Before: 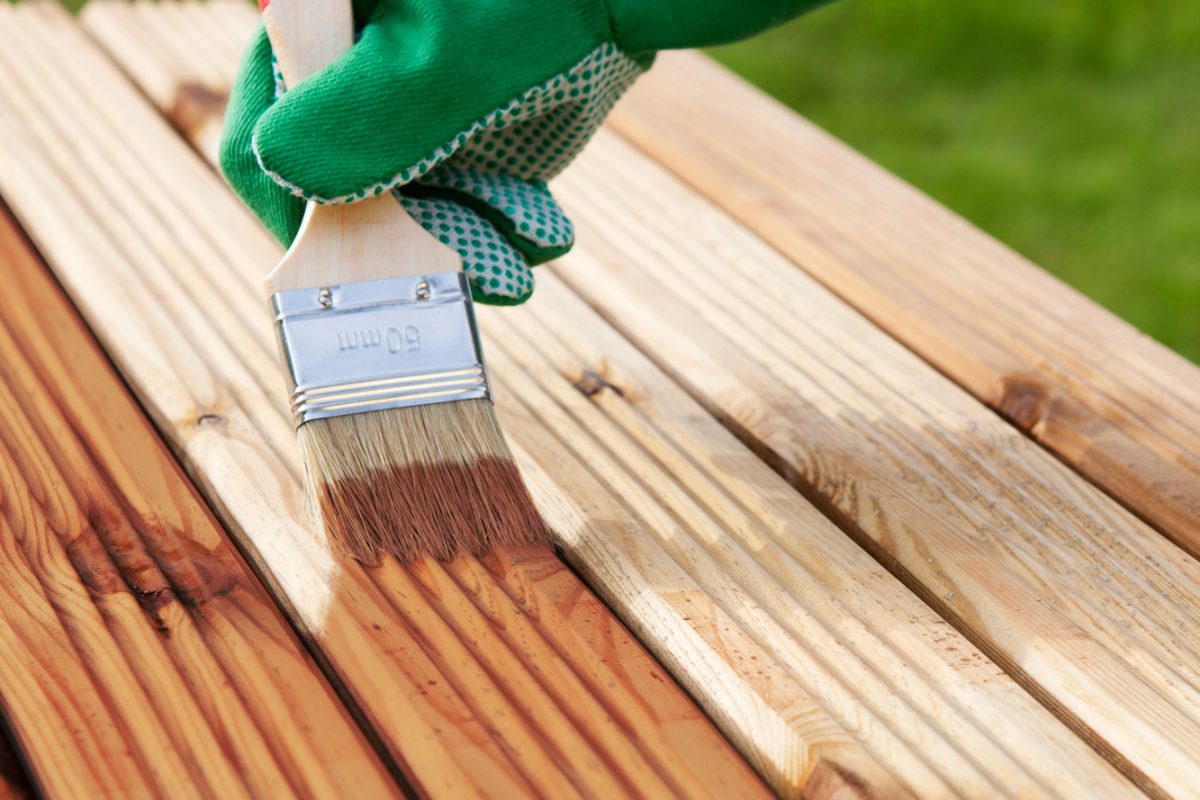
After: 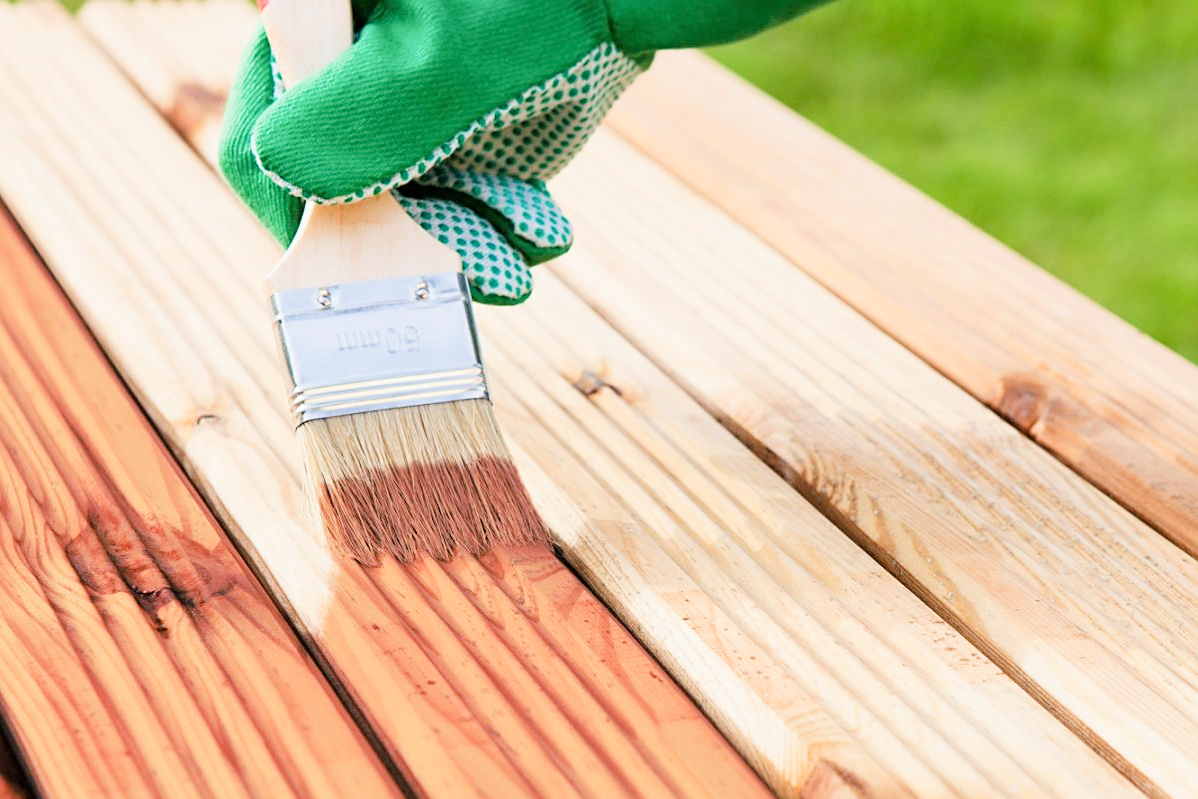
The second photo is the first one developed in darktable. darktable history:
exposure: black level correction 0, exposure 1.461 EV, compensate exposure bias true, compensate highlight preservation false
crop: left 0.12%
filmic rgb: black relative exposure -7.65 EV, white relative exposure 4.56 EV, hardness 3.61
sharpen: on, module defaults
